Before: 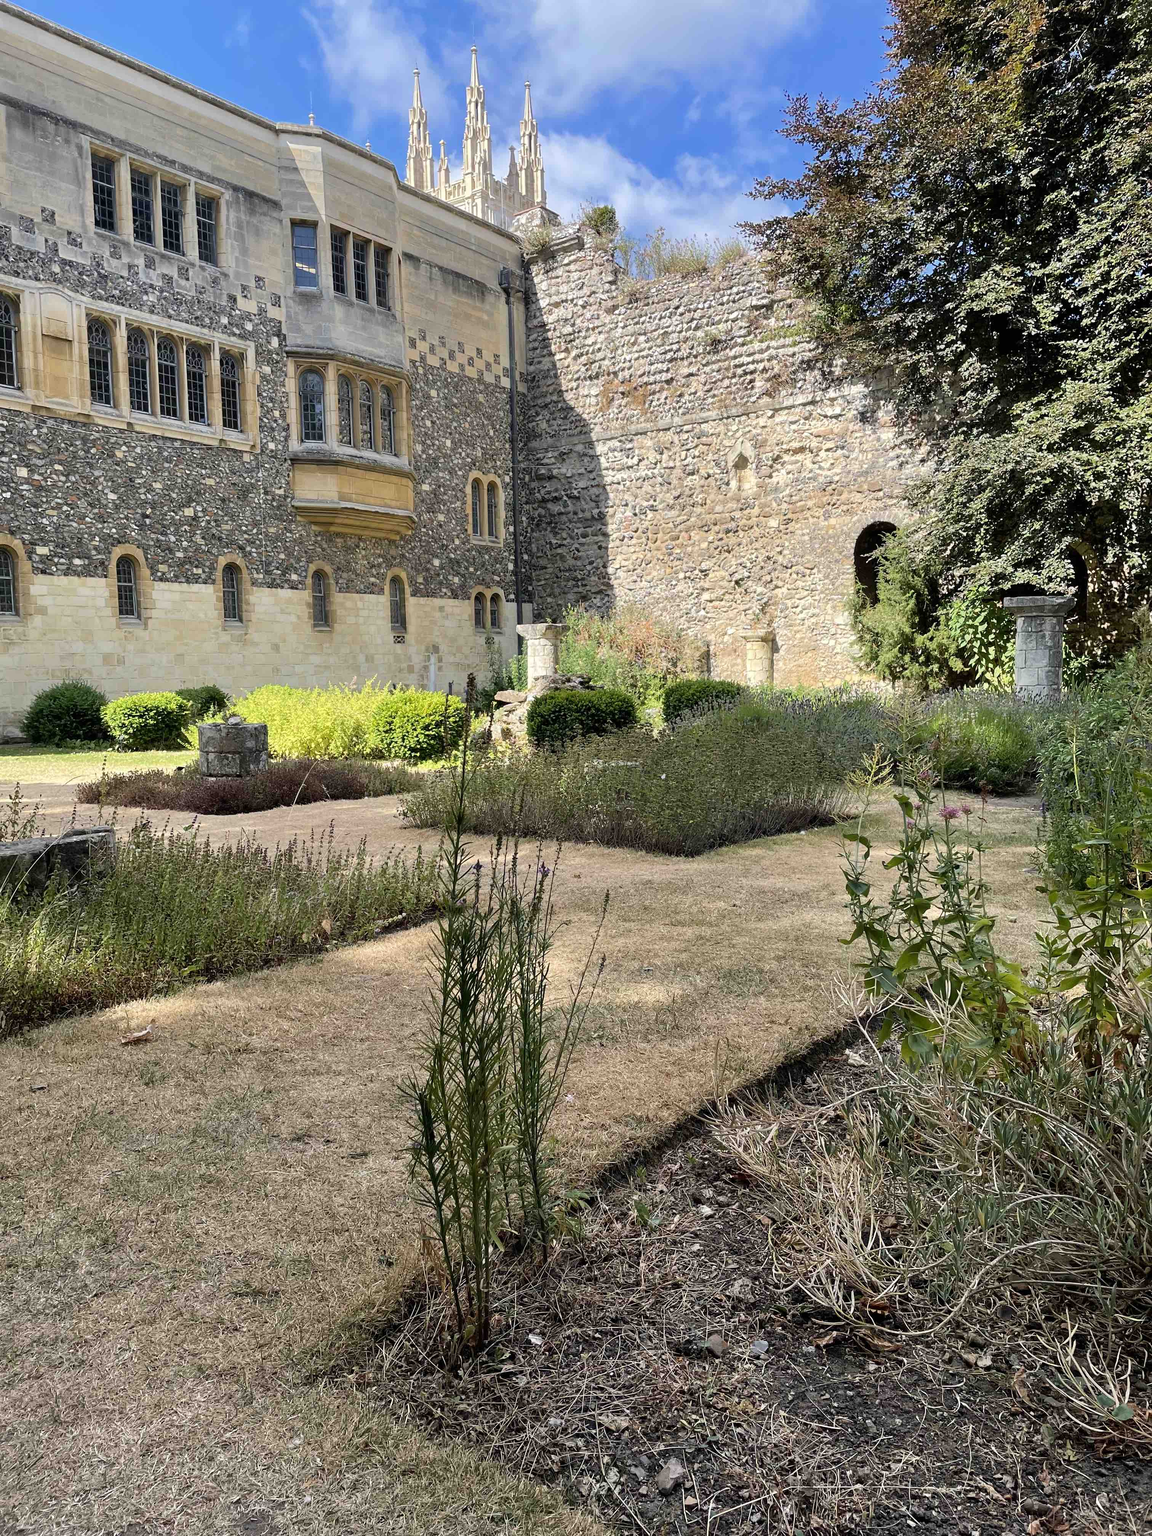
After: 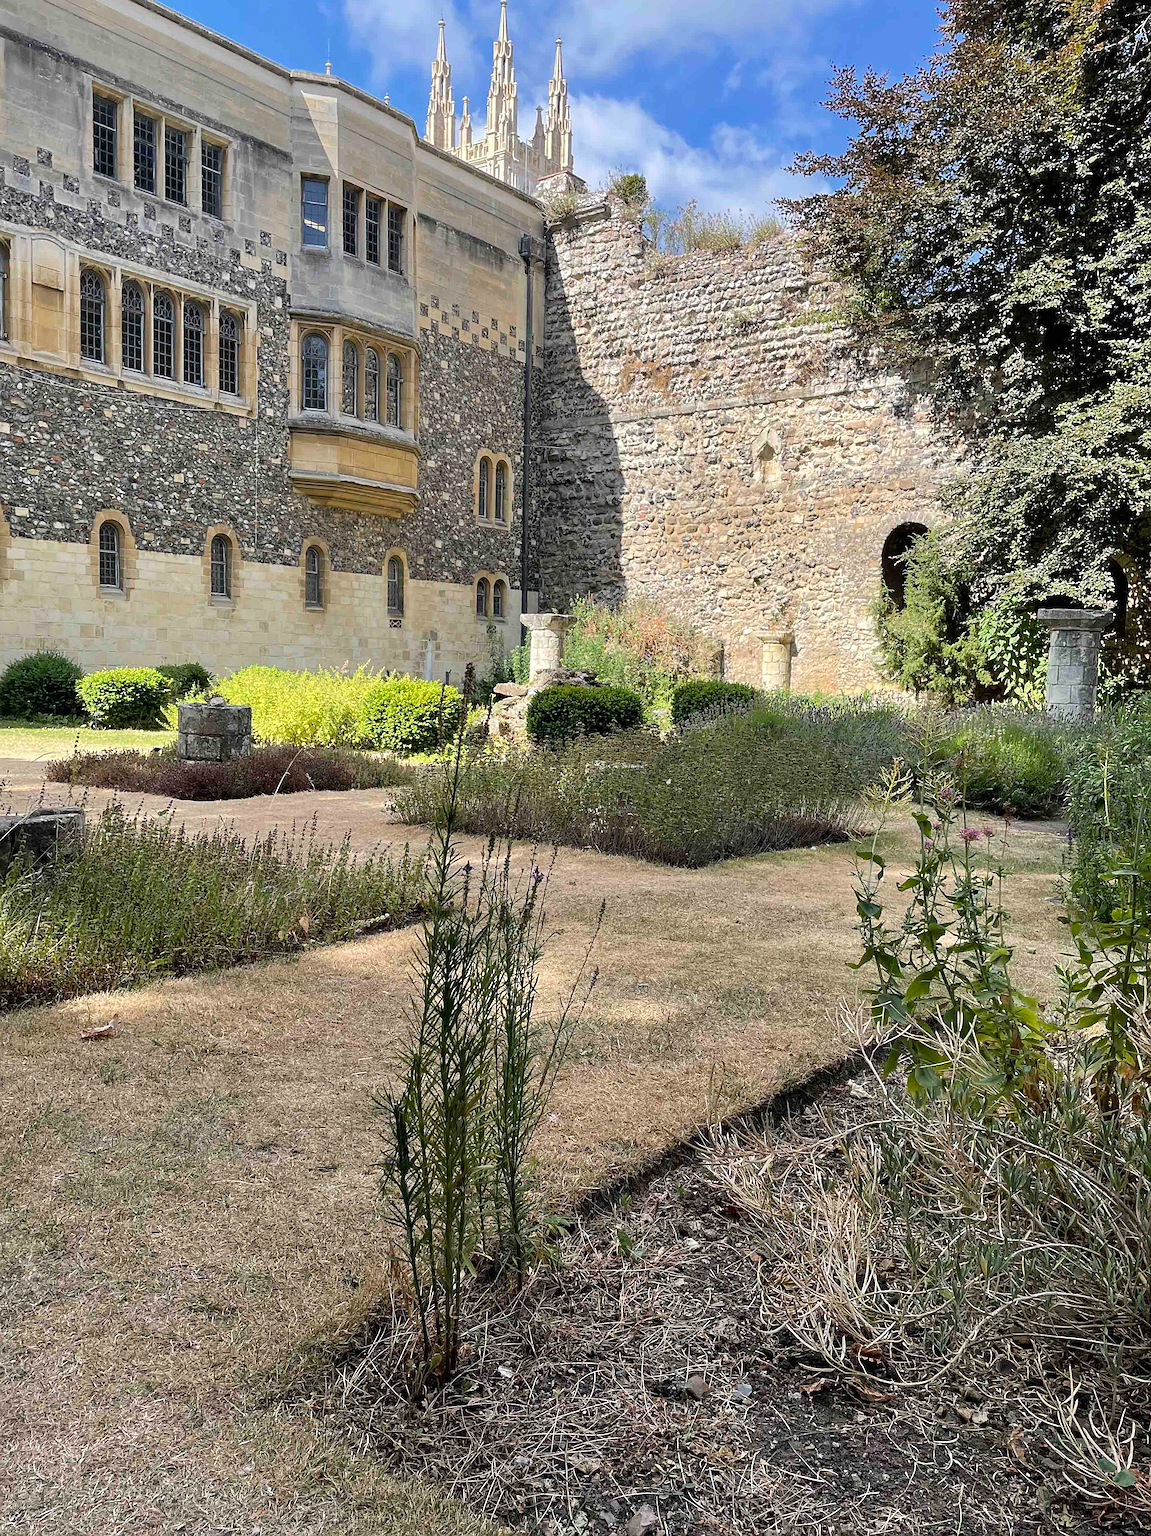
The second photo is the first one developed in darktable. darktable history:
contrast brightness saturation: saturation -0.053
crop and rotate: angle -2.66°
sharpen: on, module defaults
